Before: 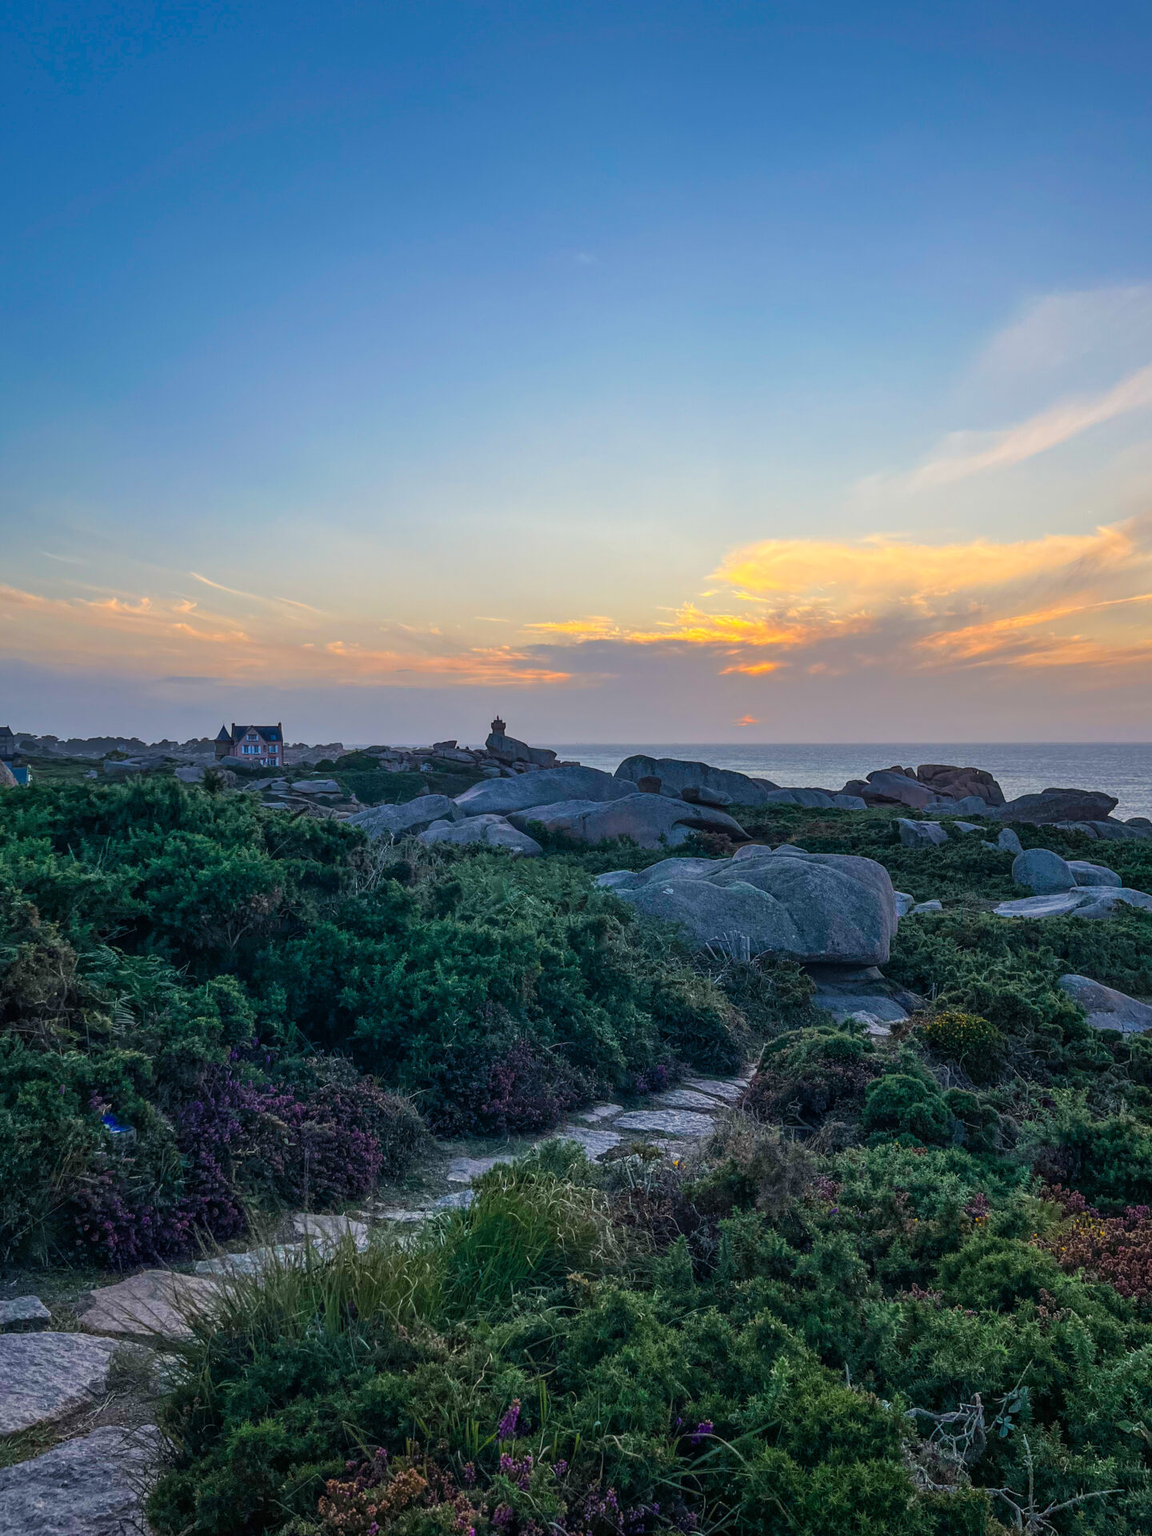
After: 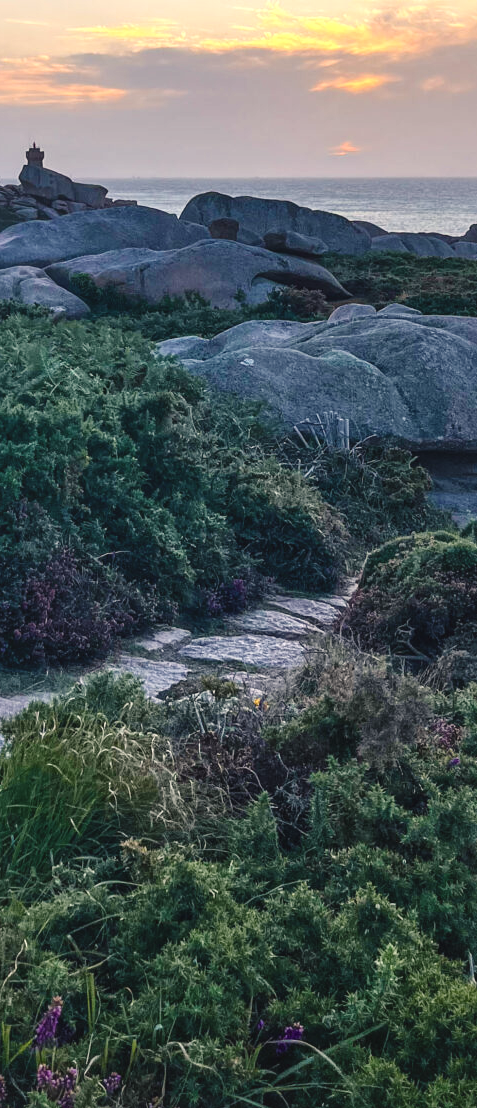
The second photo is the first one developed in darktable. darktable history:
exposure: black level correction 0, exposure 0.5 EV, compensate exposure bias true, compensate highlight preservation false
color balance rgb: shadows lift › chroma 2%, shadows lift › hue 247.2°, power › chroma 0.3%, power › hue 25.2°, highlights gain › chroma 3%, highlights gain › hue 60°, global offset › luminance 0.75%, perceptual saturation grading › global saturation 20%, perceptual saturation grading › highlights -20%, perceptual saturation grading › shadows 30%, global vibrance 20%
contrast brightness saturation: contrast 0.1, saturation -0.36
local contrast: mode bilateral grid, contrast 20, coarseness 50, detail 120%, midtone range 0.2
crop: left 40.878%, top 39.176%, right 25.993%, bottom 3.081%
